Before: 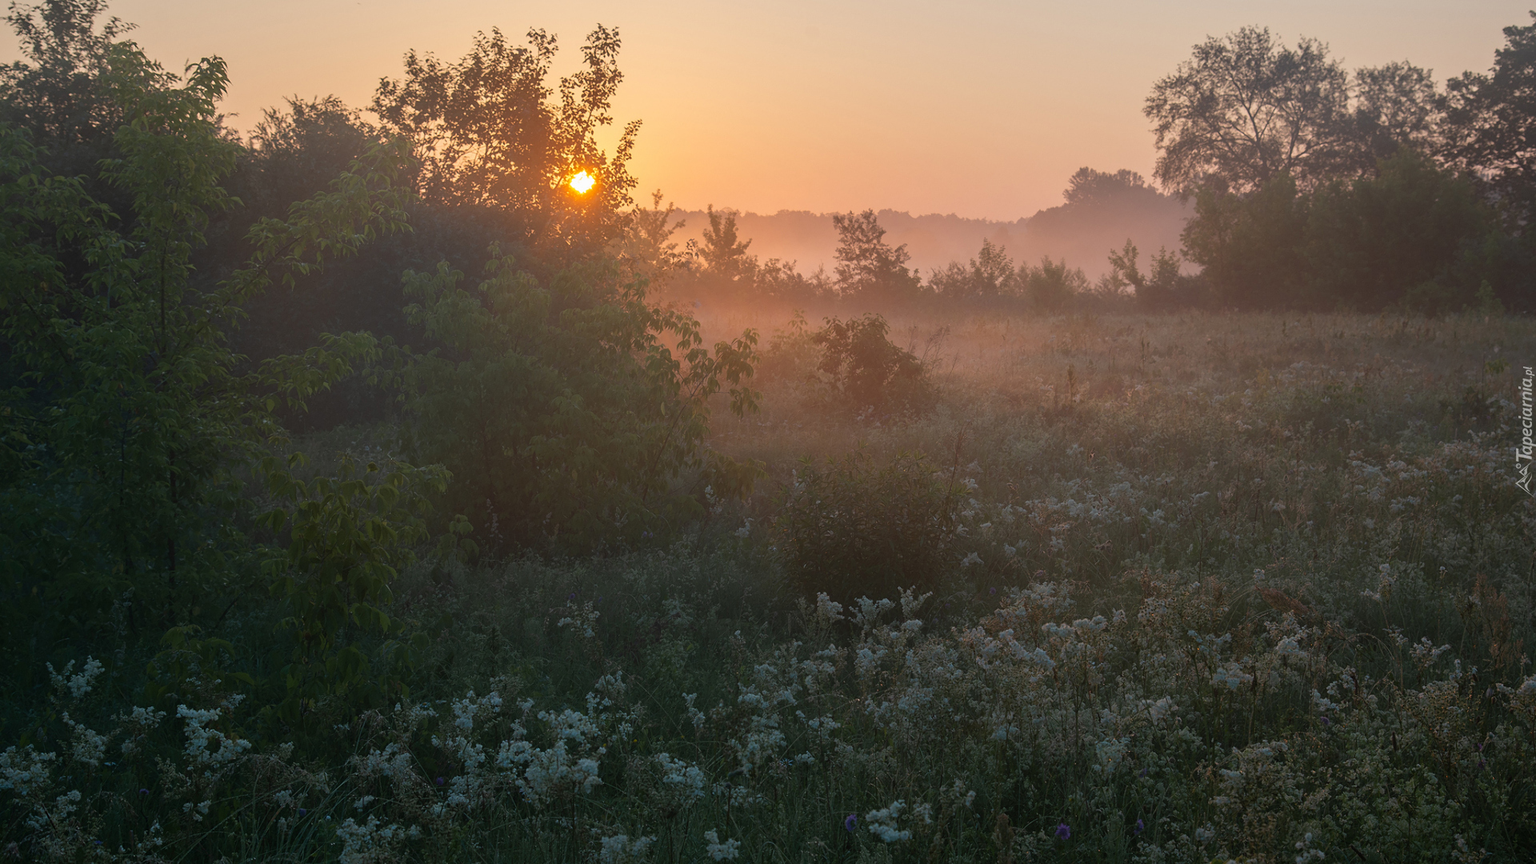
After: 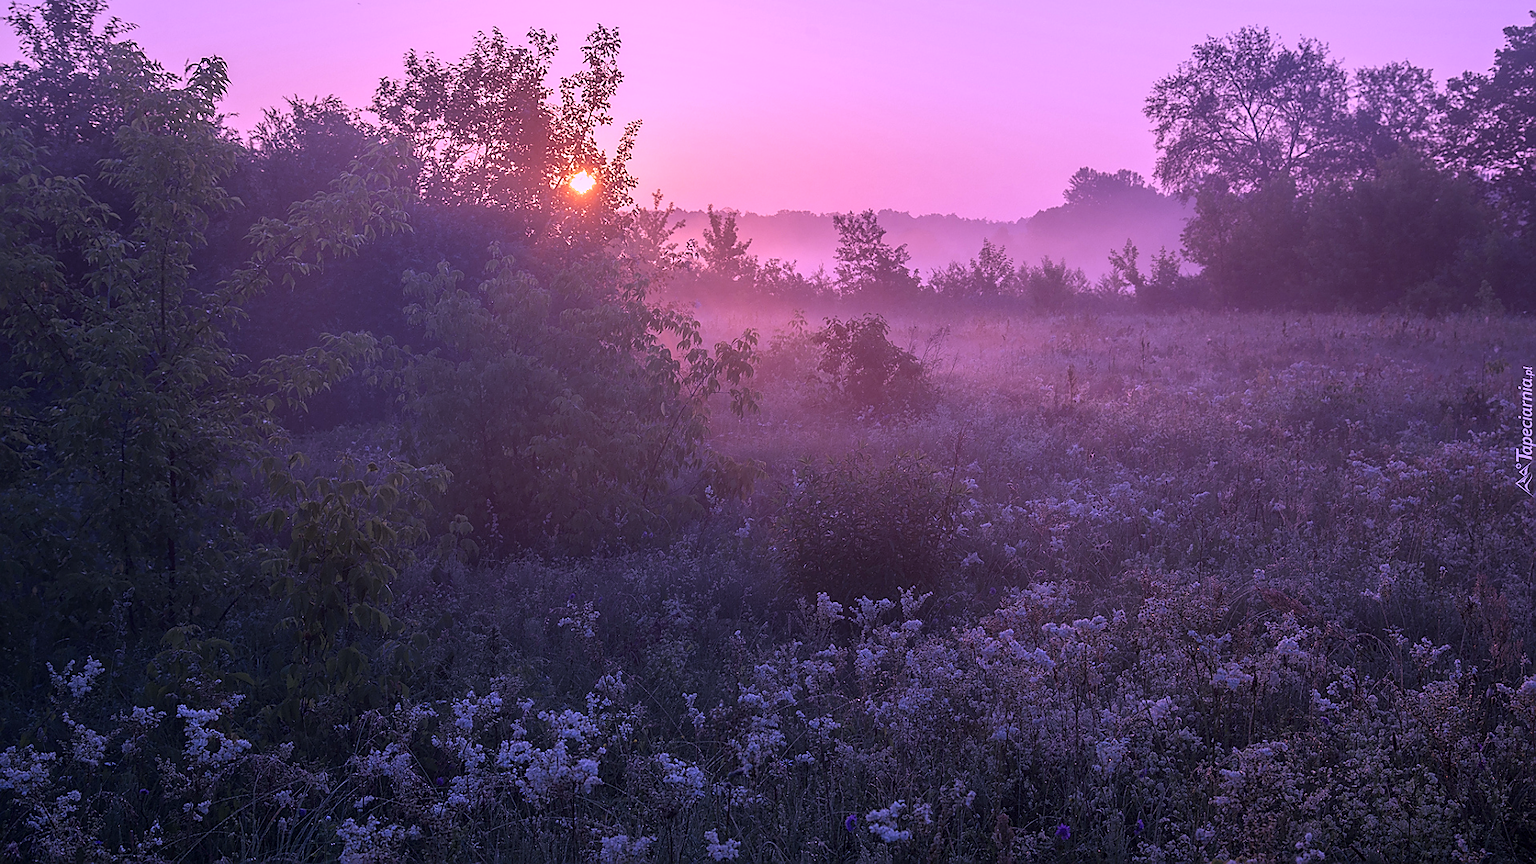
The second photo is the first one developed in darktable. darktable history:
local contrast: on, module defaults
color calibration: illuminant custom, x 0.379, y 0.481, temperature 4459.37 K
sharpen: radius 1.396, amount 1.25, threshold 0.722
